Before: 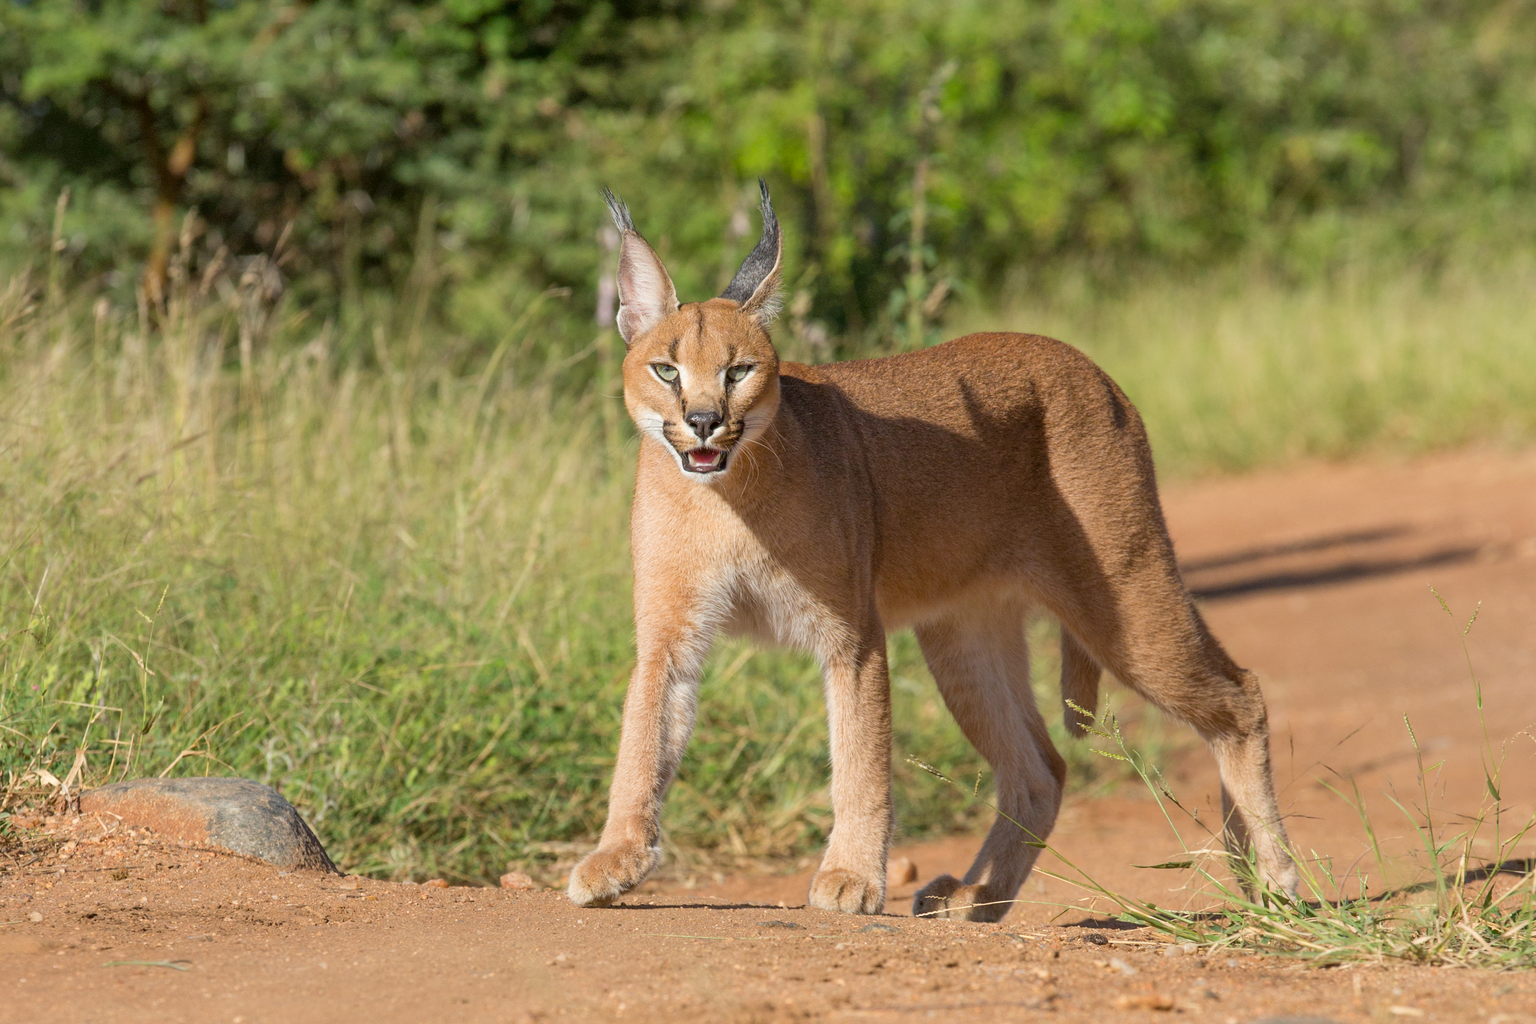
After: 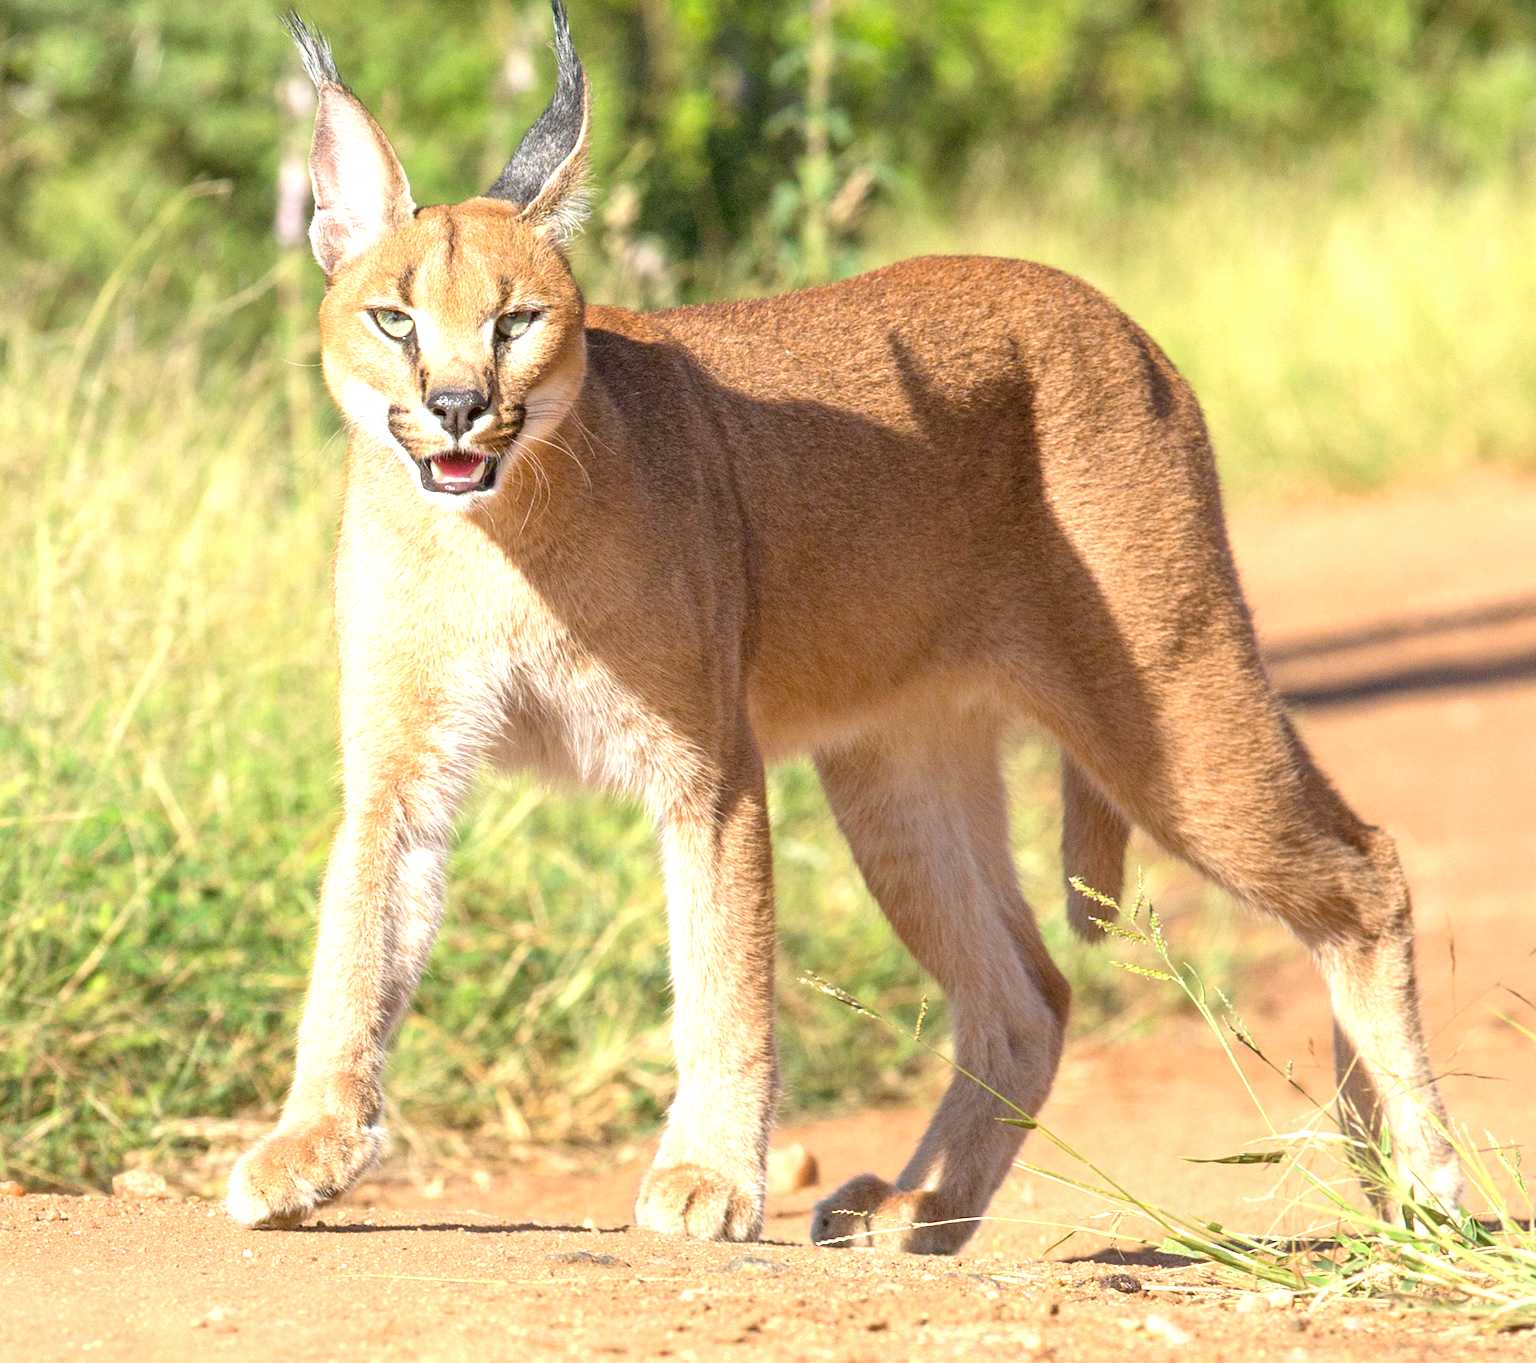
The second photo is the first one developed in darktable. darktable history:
crop and rotate: left 28.256%, top 17.734%, right 12.656%, bottom 3.573%
exposure: black level correction 0, exposure 1.1 EV, compensate exposure bias true, compensate highlight preservation false
